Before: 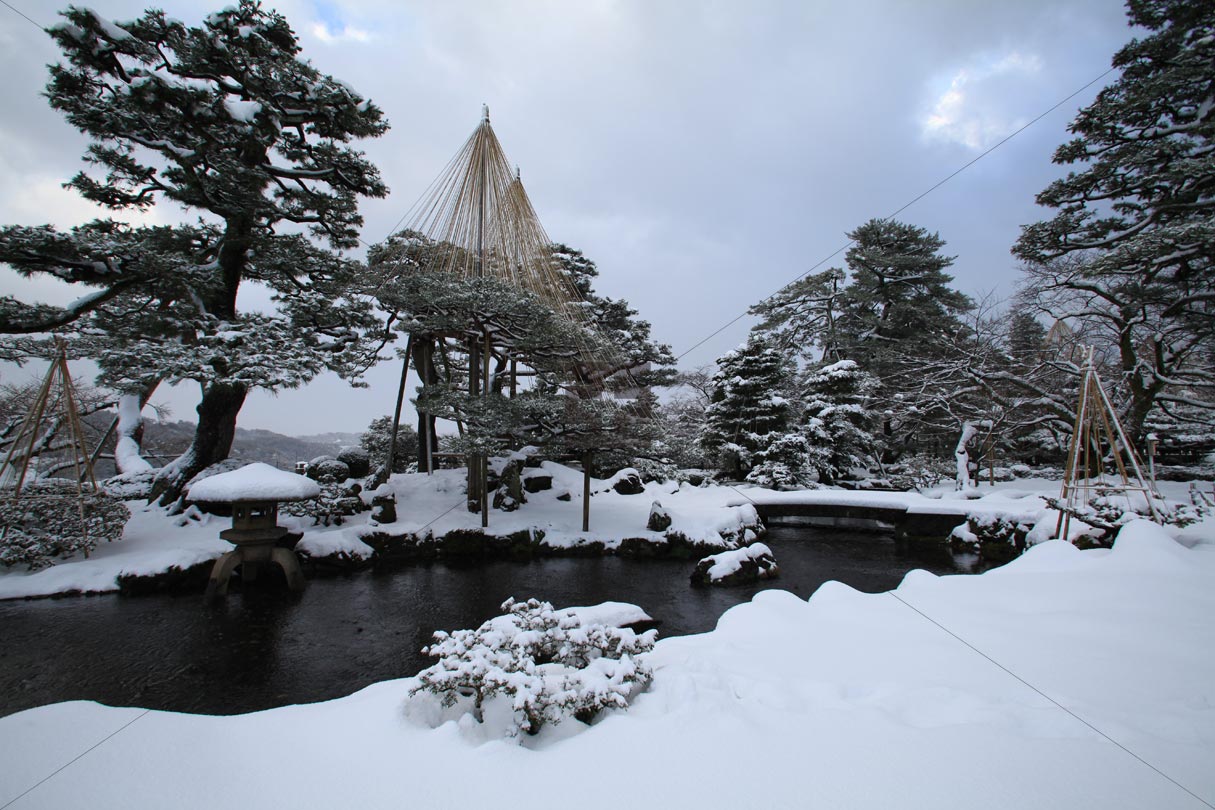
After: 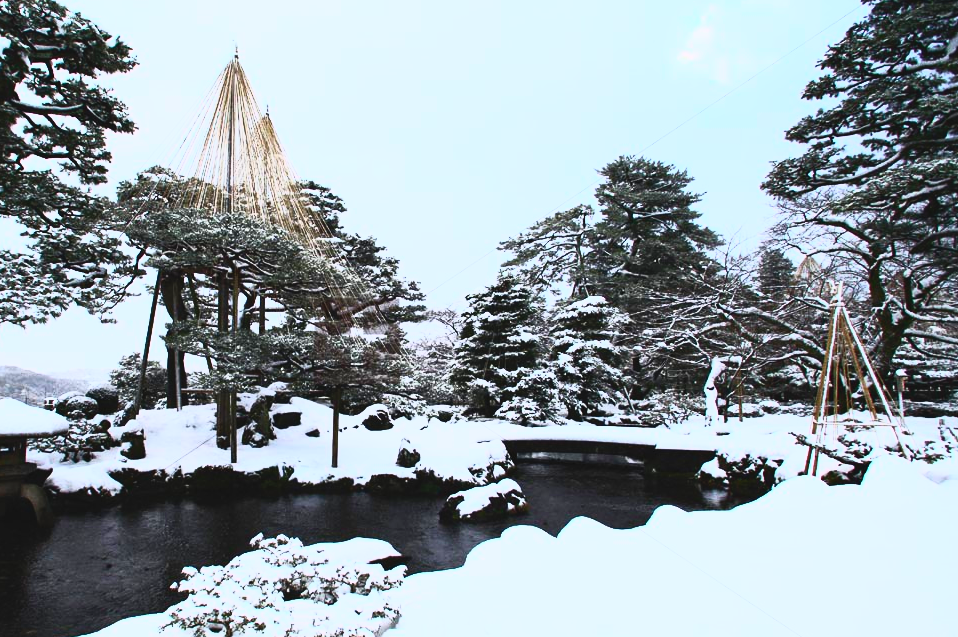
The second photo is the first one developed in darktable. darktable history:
crop and rotate: left 20.74%, top 7.912%, right 0.375%, bottom 13.378%
tone curve: curves: ch0 [(0, 0.052) (0.207, 0.35) (0.392, 0.592) (0.54, 0.803) (0.725, 0.922) (0.99, 0.974)], color space Lab, independent channels, preserve colors none
color balance rgb: perceptual saturation grading › global saturation 25%, global vibrance 20%
contrast brightness saturation: contrast 0.4, brightness 0.1, saturation 0.21
